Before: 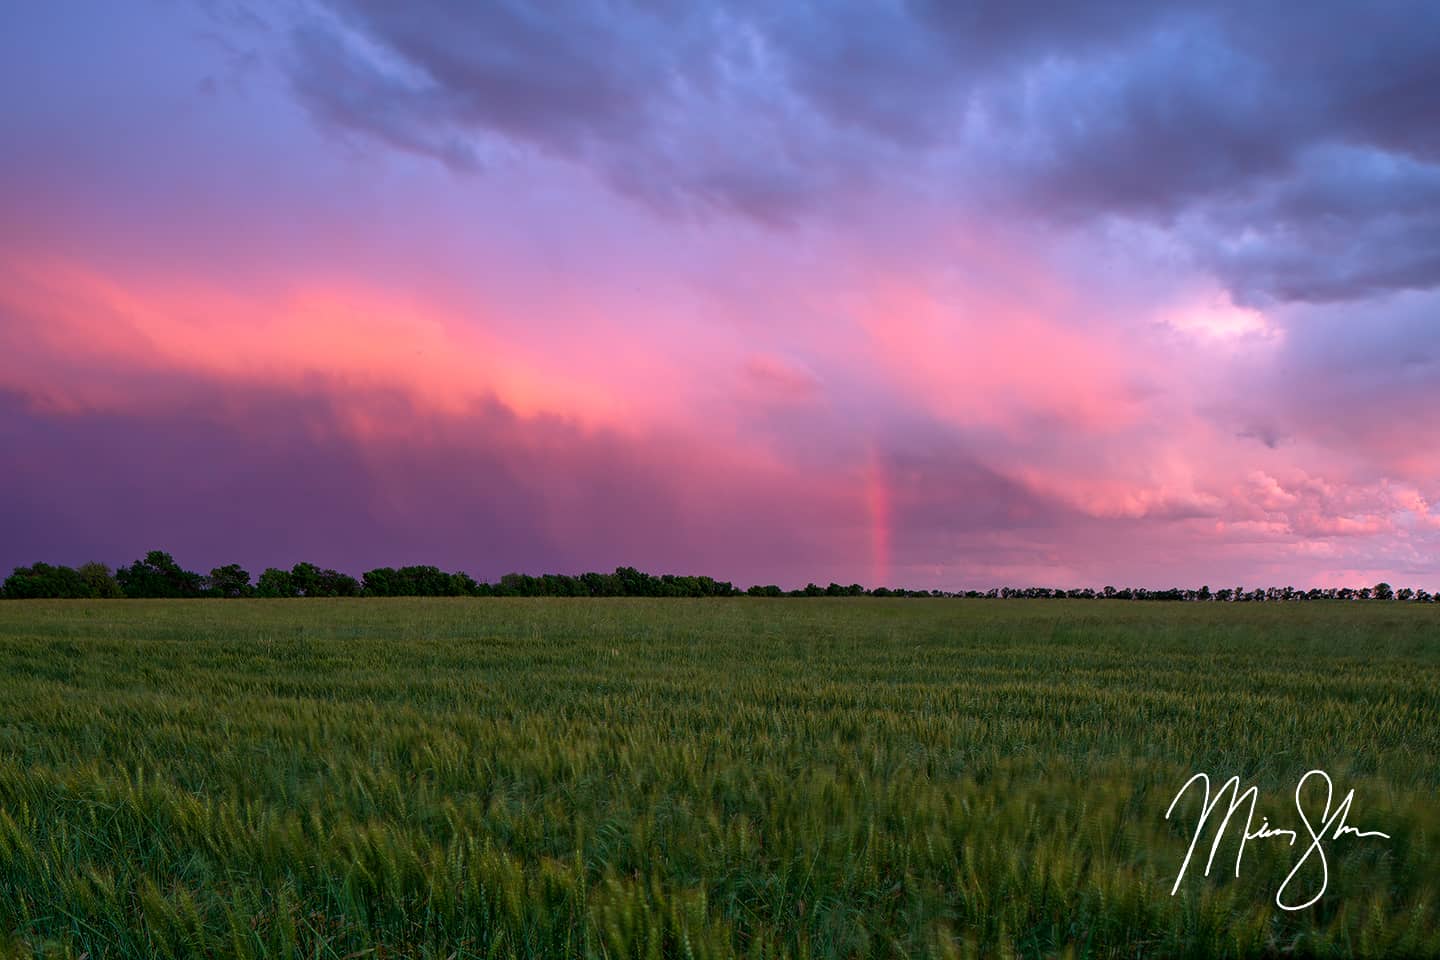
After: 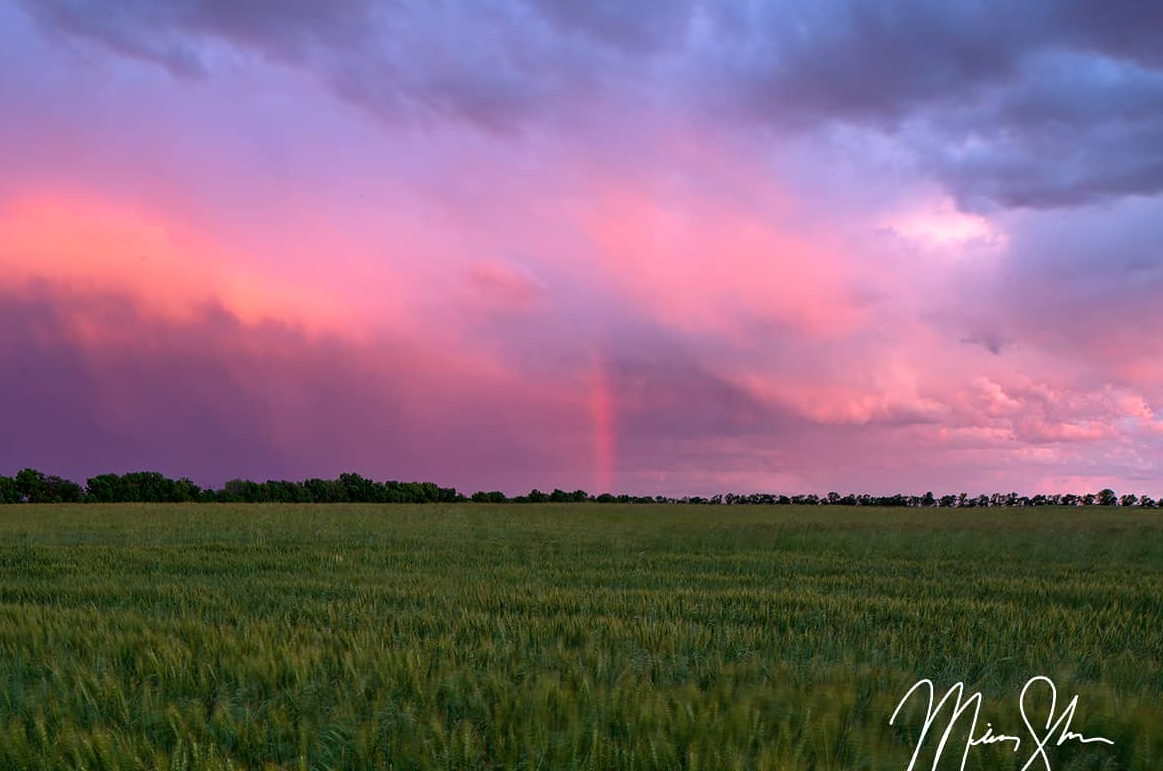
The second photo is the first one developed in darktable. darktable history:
tone equalizer: mask exposure compensation -0.507 EV
crop: left 19.175%, top 9.889%, right 0%, bottom 9.74%
